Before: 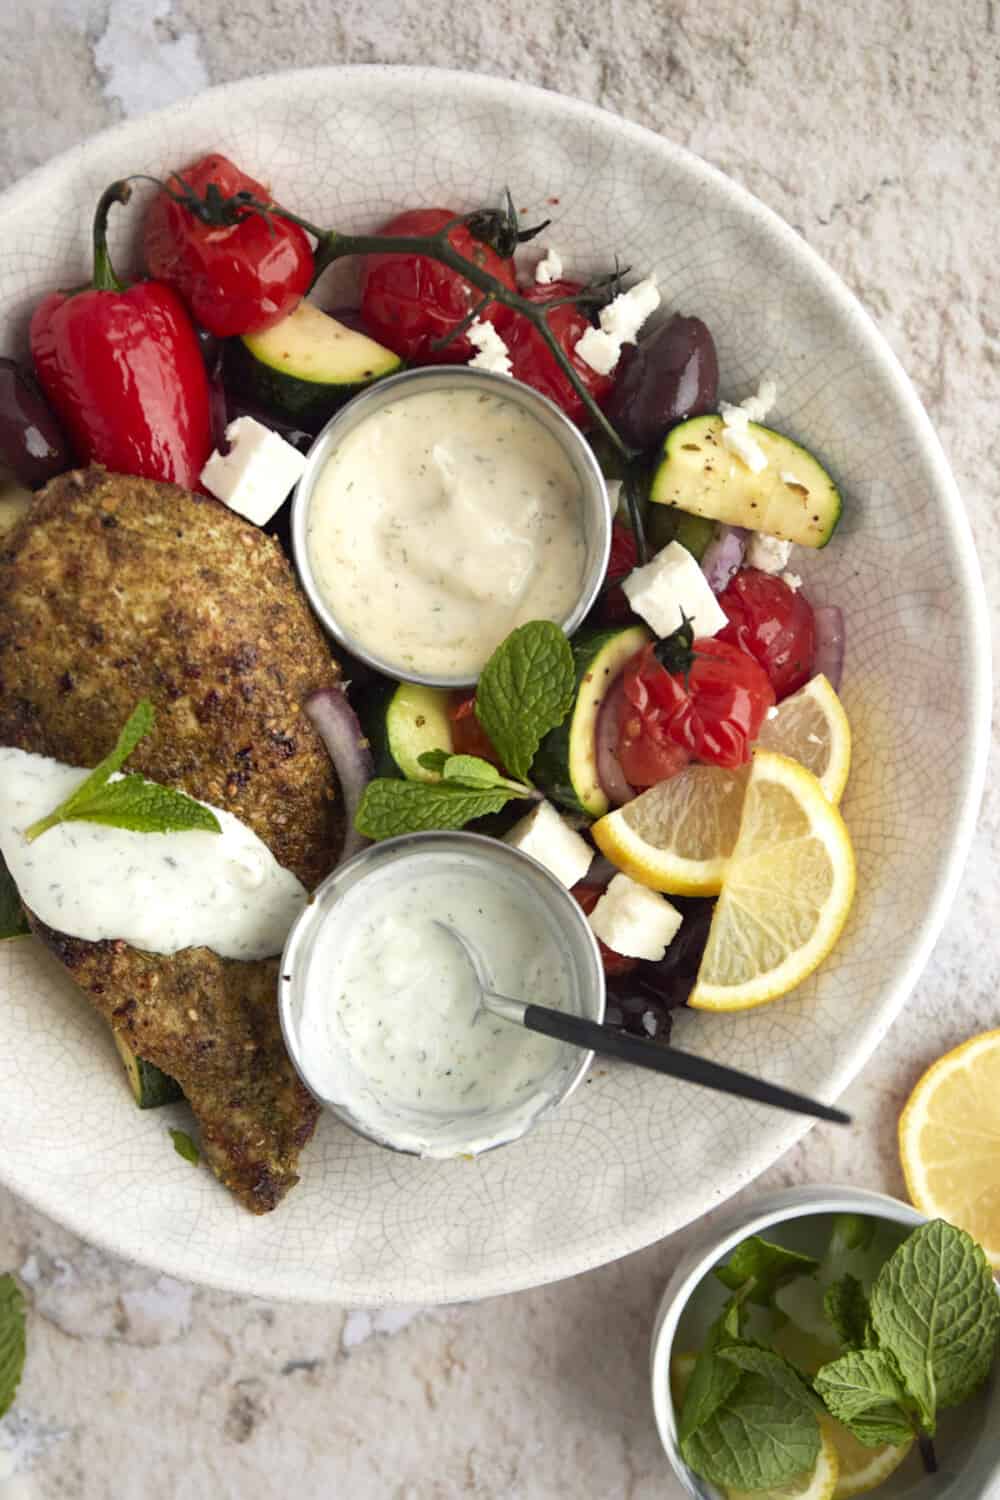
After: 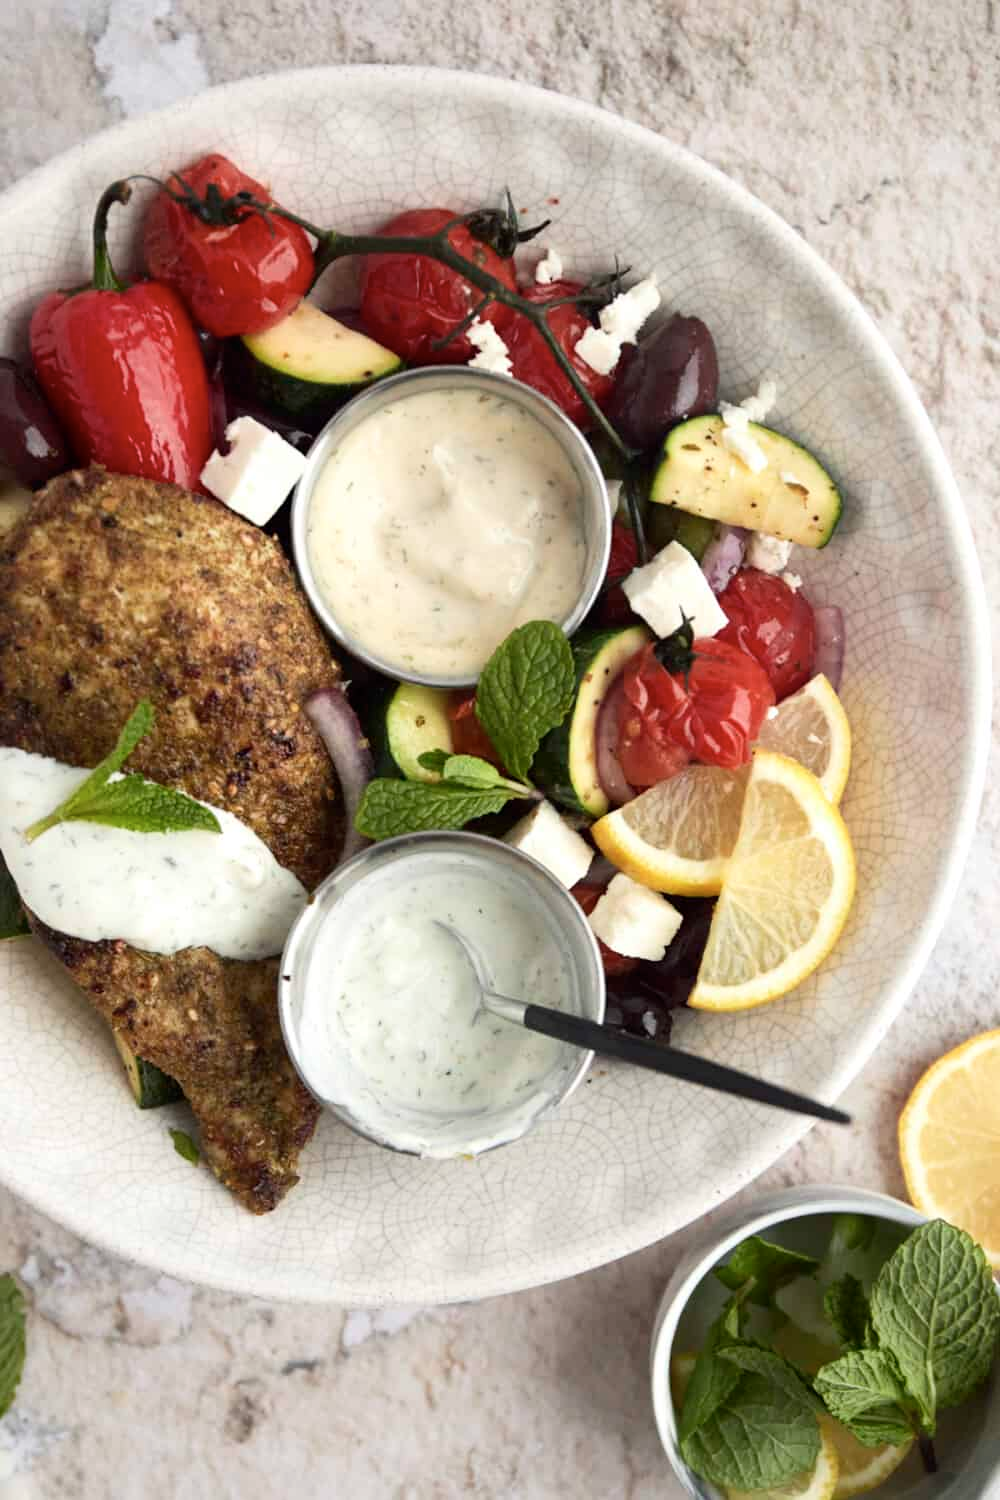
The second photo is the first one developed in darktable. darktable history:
contrast brightness saturation: contrast 0.111, saturation -0.15
